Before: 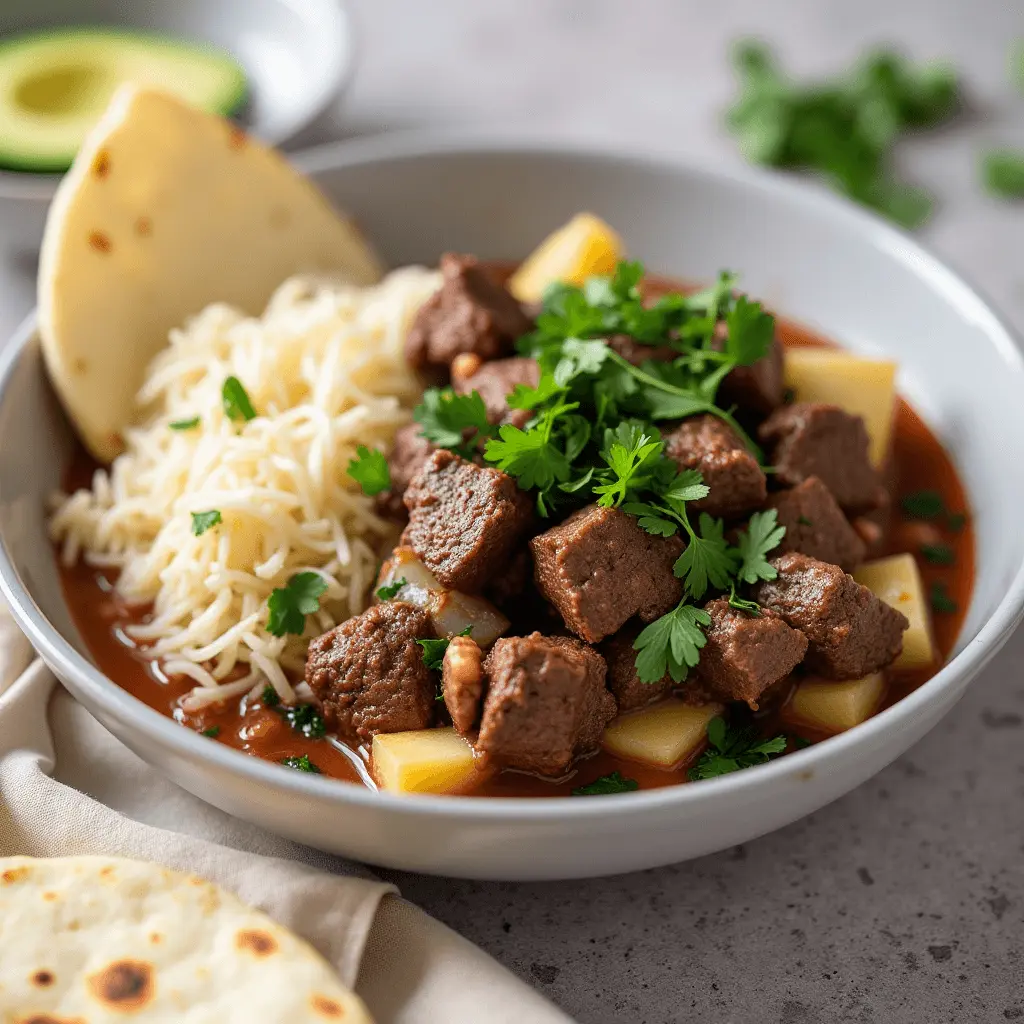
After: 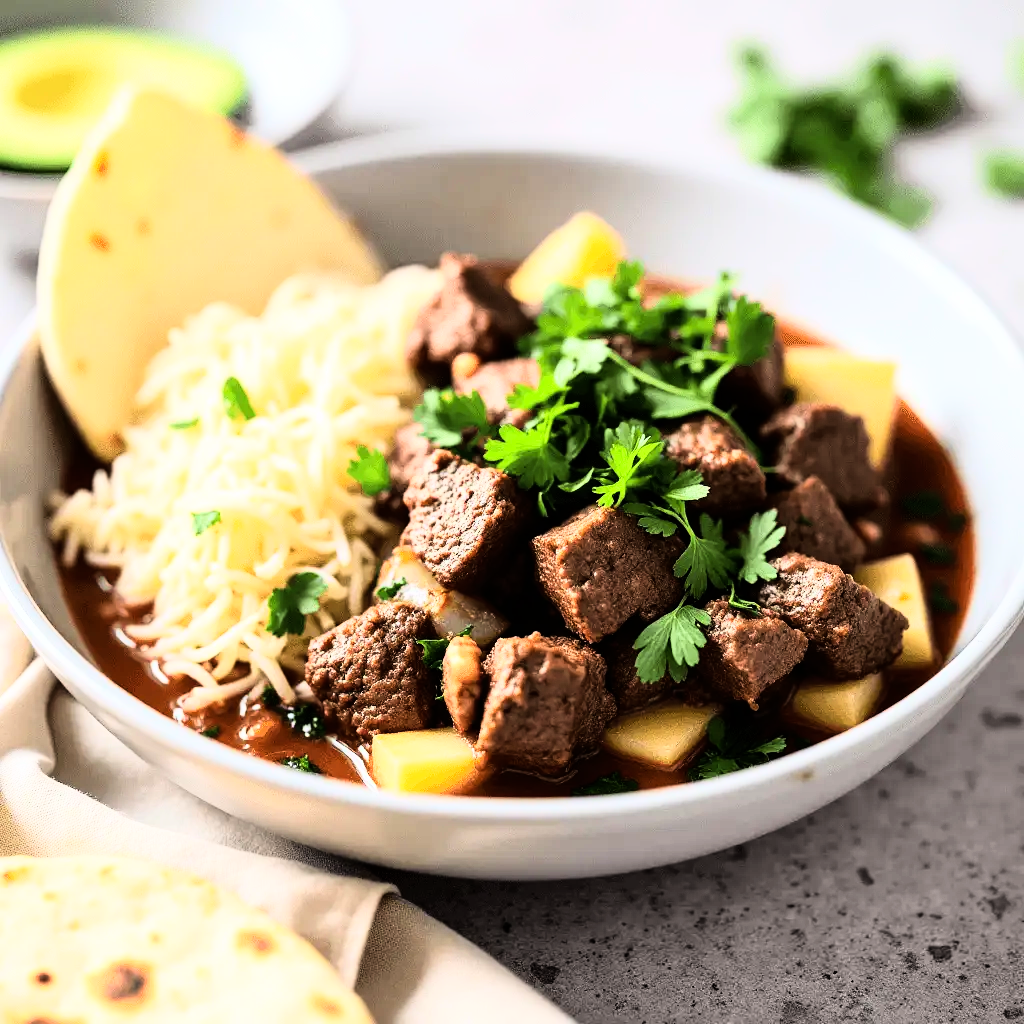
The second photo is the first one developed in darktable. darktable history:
tone equalizer: on, module defaults
rgb curve: curves: ch0 [(0, 0) (0.21, 0.15) (0.24, 0.21) (0.5, 0.75) (0.75, 0.96) (0.89, 0.99) (1, 1)]; ch1 [(0, 0.02) (0.21, 0.13) (0.25, 0.2) (0.5, 0.67) (0.75, 0.9) (0.89, 0.97) (1, 1)]; ch2 [(0, 0.02) (0.21, 0.13) (0.25, 0.2) (0.5, 0.67) (0.75, 0.9) (0.89, 0.97) (1, 1)], compensate middle gray true
